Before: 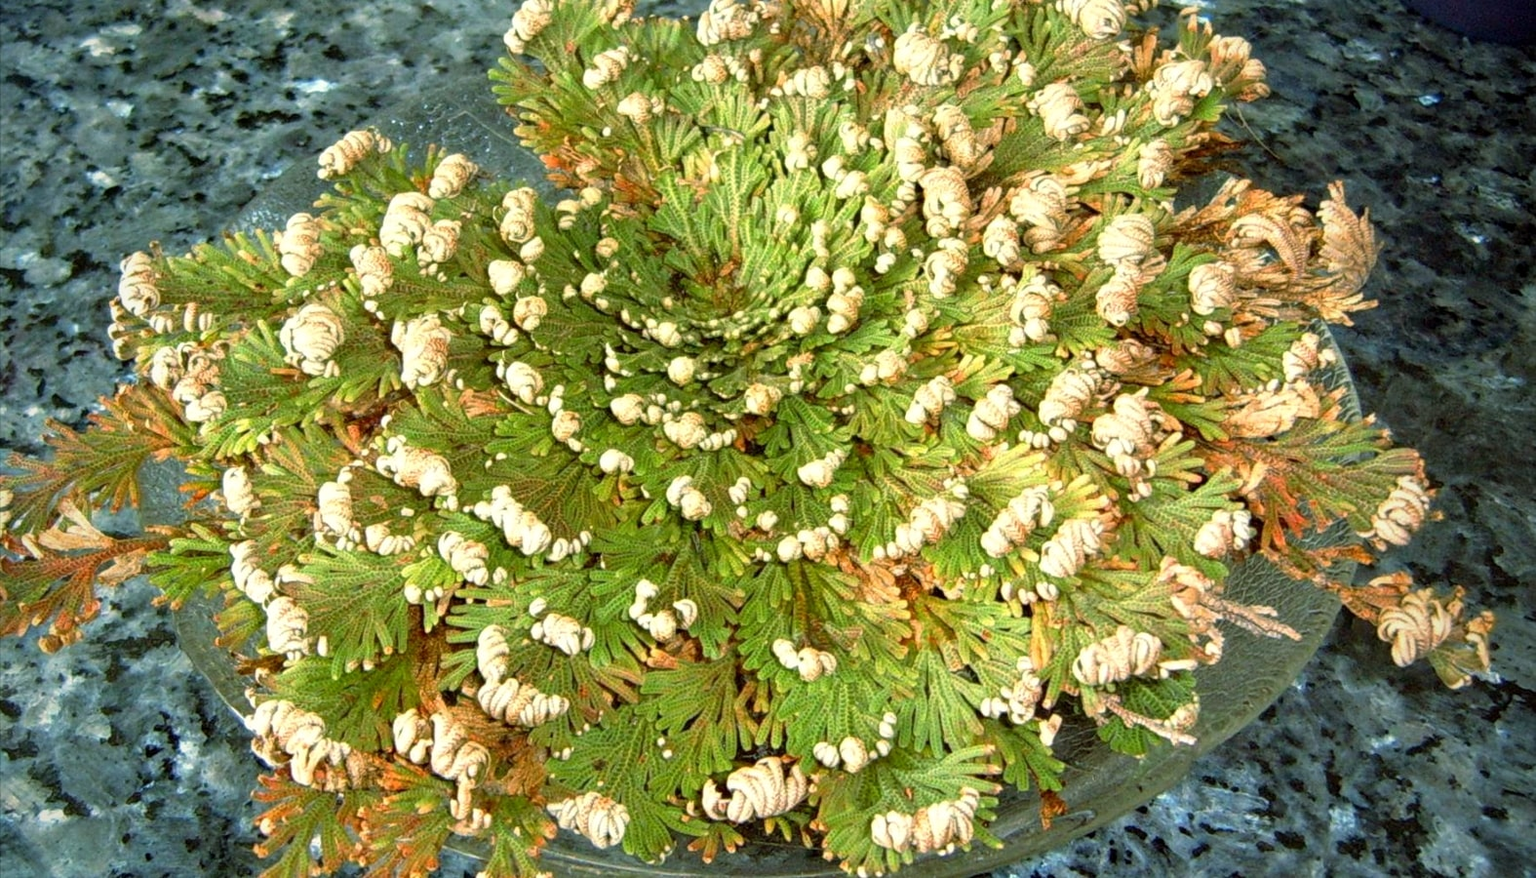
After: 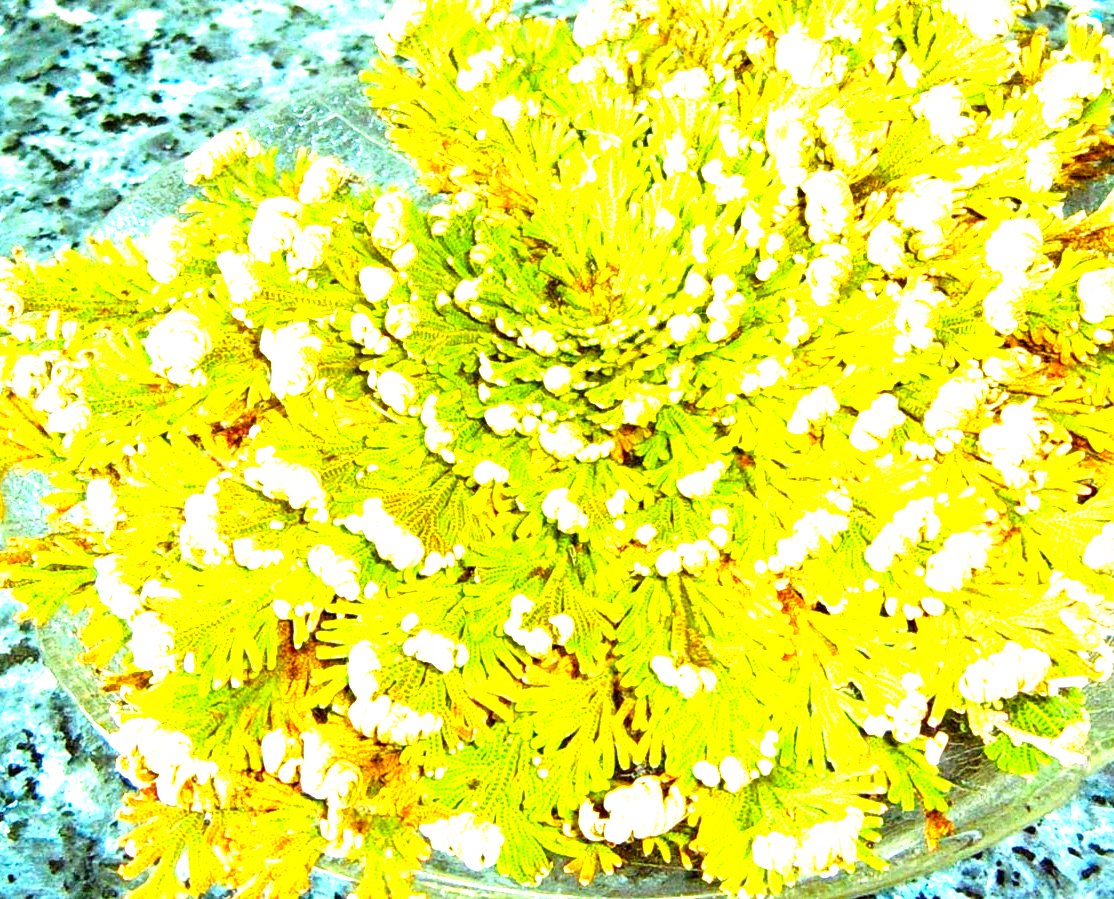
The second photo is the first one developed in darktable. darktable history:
levels: levels [0, 0.352, 0.703]
crop and rotate: left 8.978%, right 20.276%
exposure: exposure 0.786 EV, compensate highlight preservation false
color balance rgb: highlights gain › luminance 14.814%, perceptual saturation grading › global saturation 25.601%, perceptual brilliance grading › highlights 8.499%, perceptual brilliance grading › mid-tones 3.958%, perceptual brilliance grading › shadows 1.544%, global vibrance 25.238%
